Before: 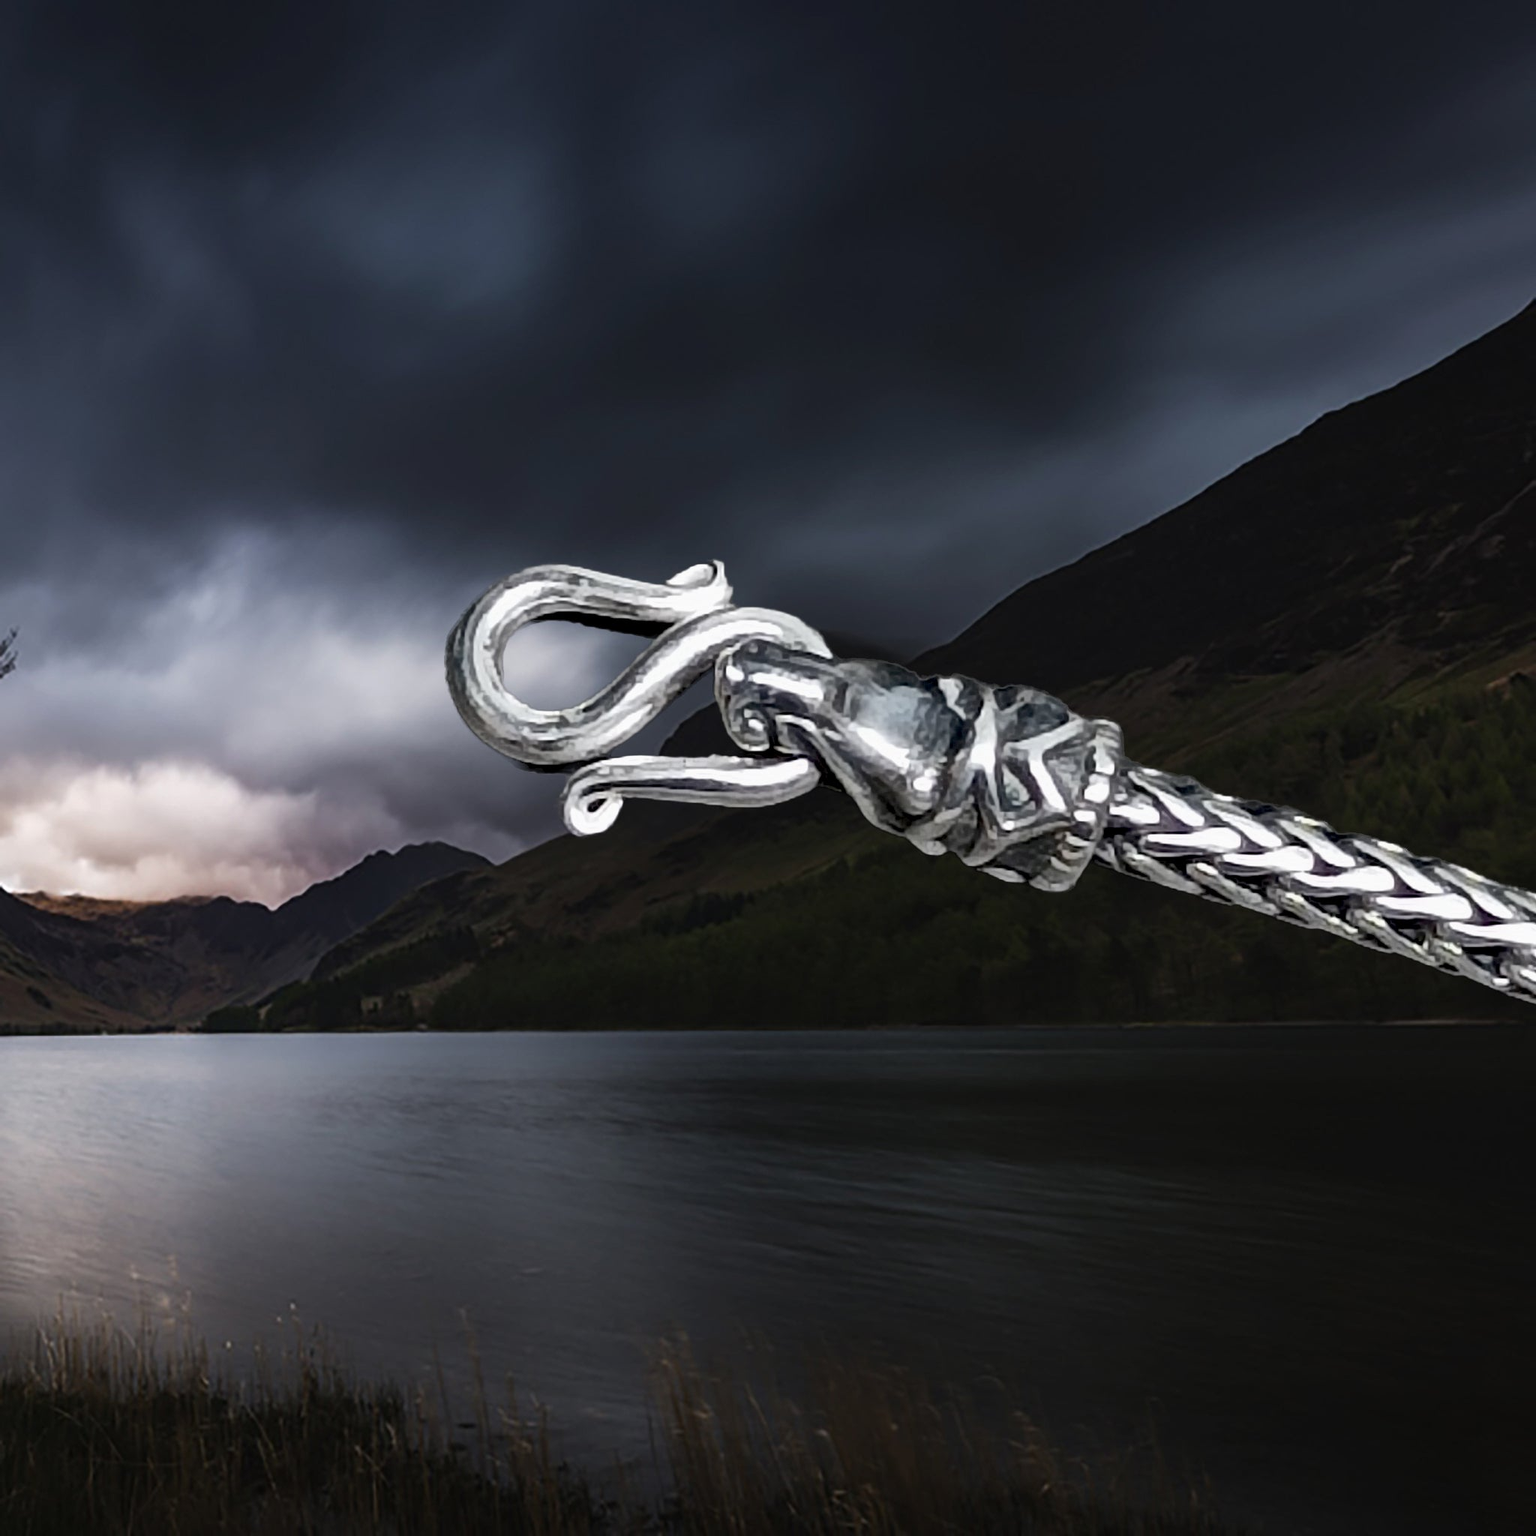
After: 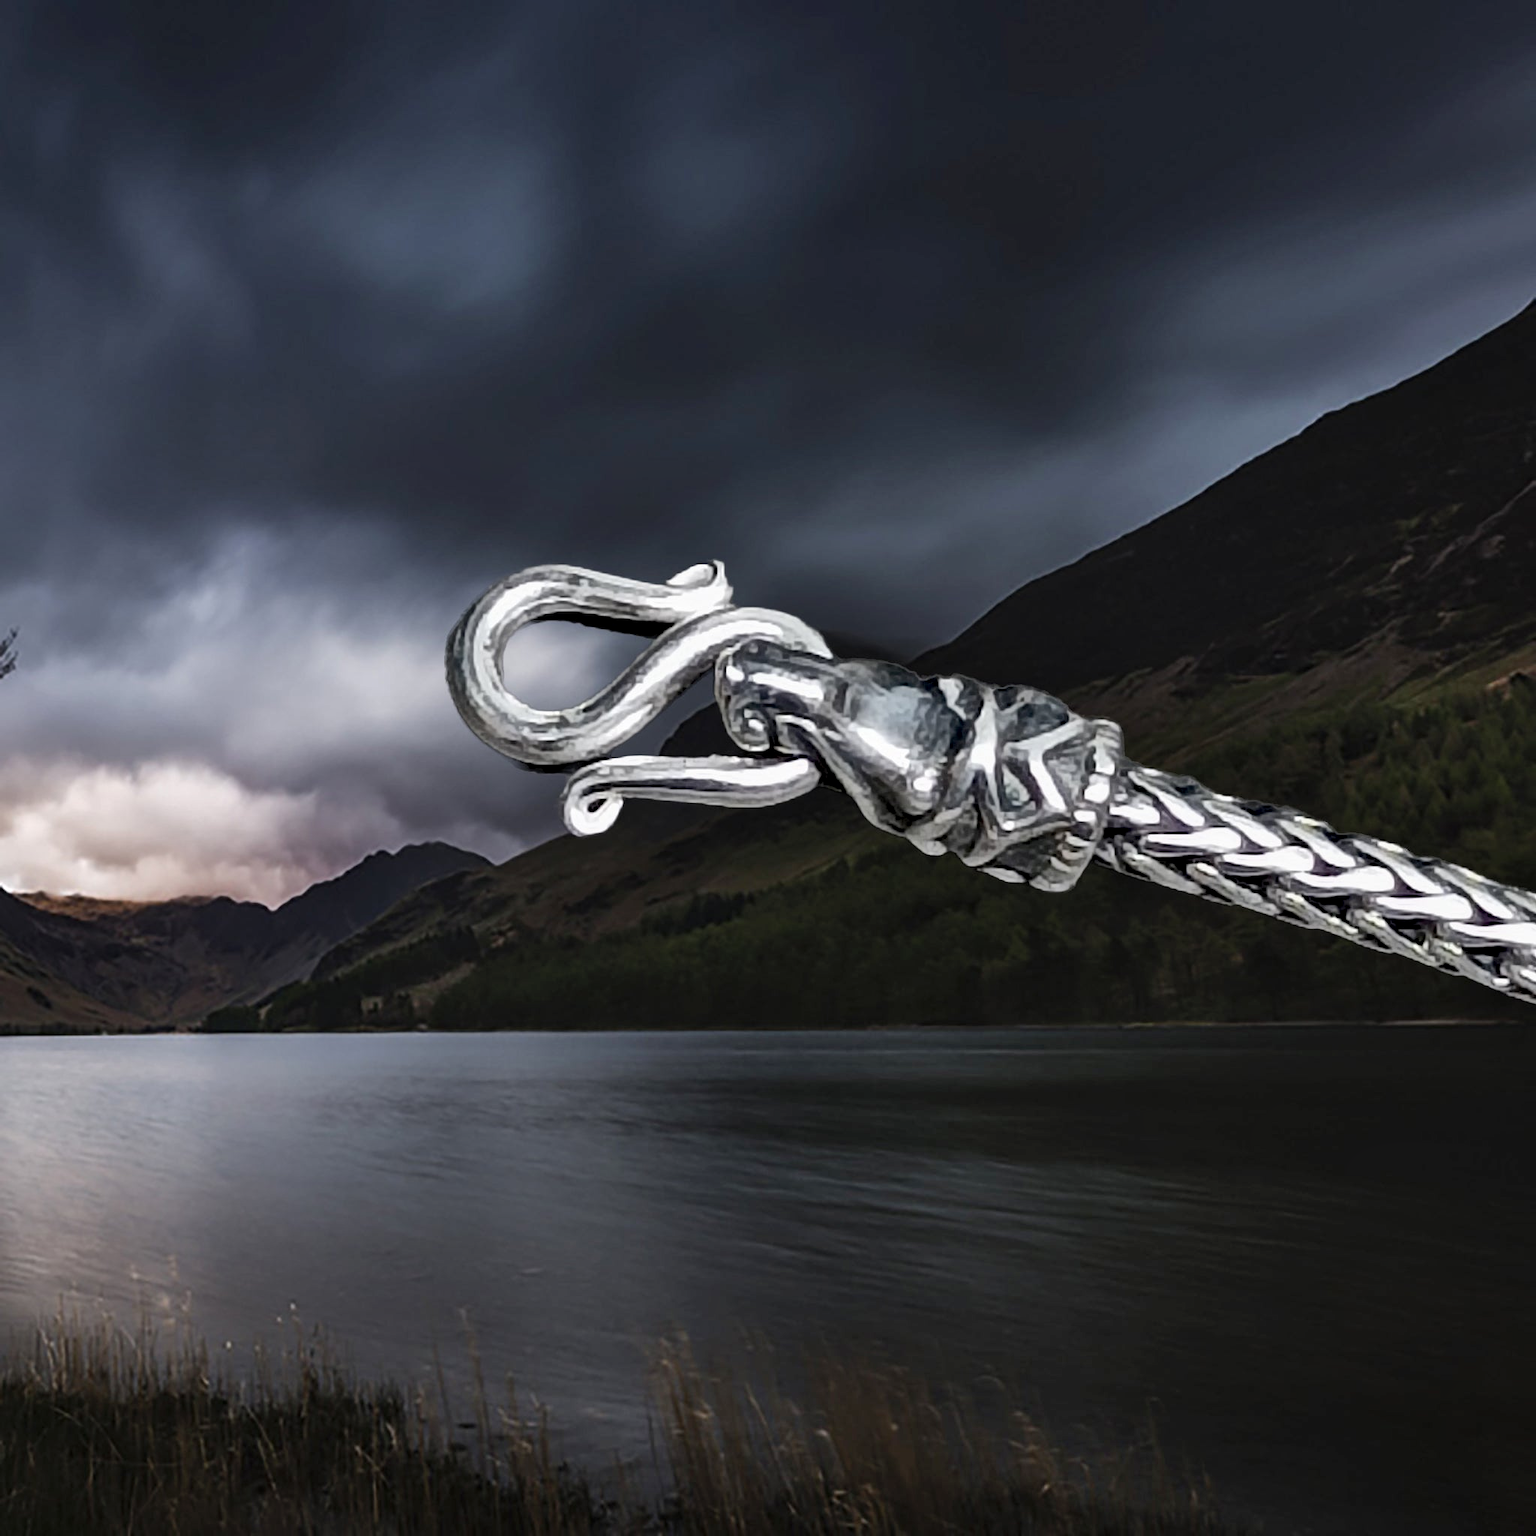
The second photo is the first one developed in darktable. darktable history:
shadows and highlights: shadows 43.71, white point adjustment -1.46, soften with gaussian
local contrast: highlights 100%, shadows 100%, detail 120%, midtone range 0.2
